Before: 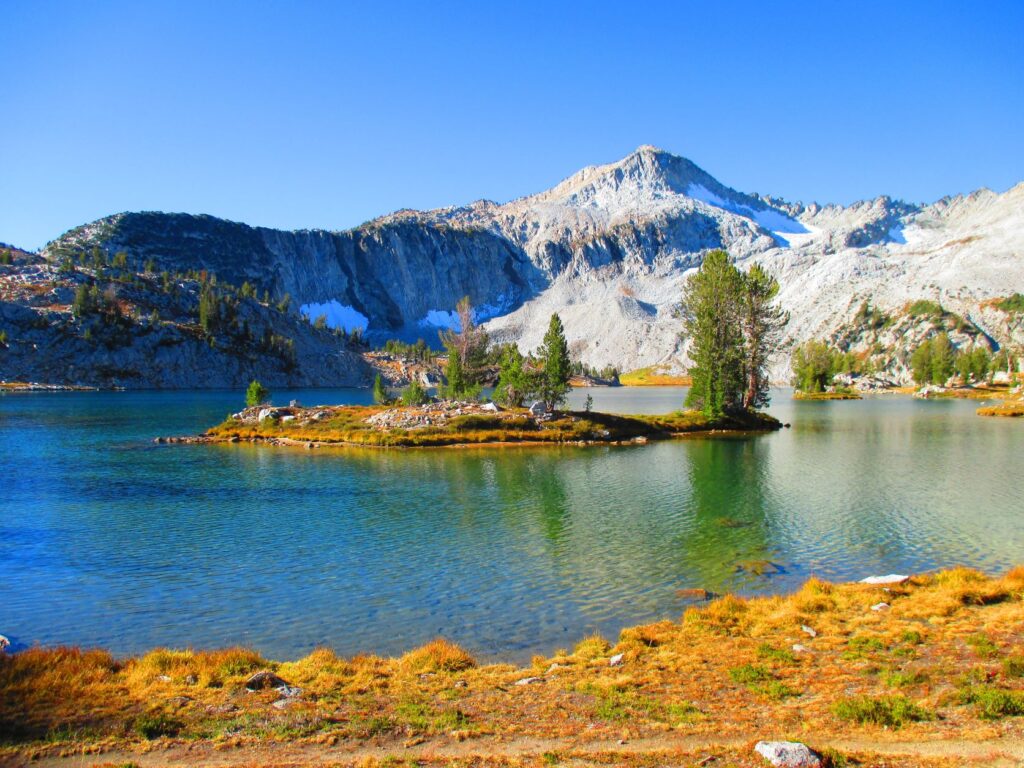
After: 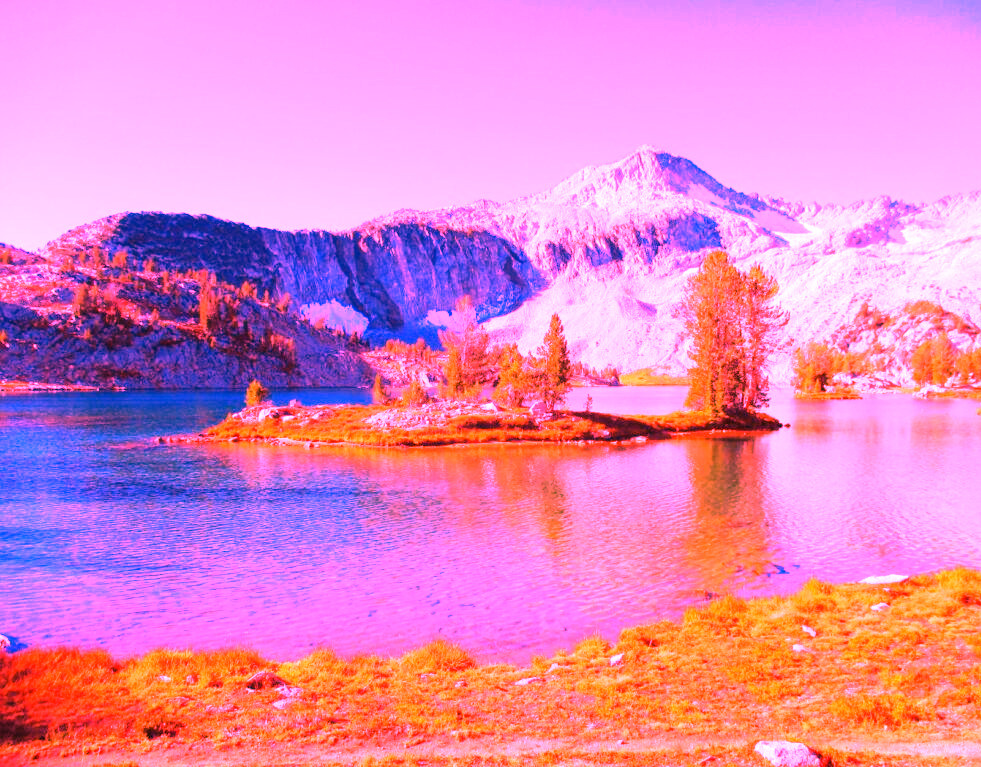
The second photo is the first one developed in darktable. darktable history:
white balance: red 4.26, blue 1.802
crop: right 4.126%, bottom 0.031%
